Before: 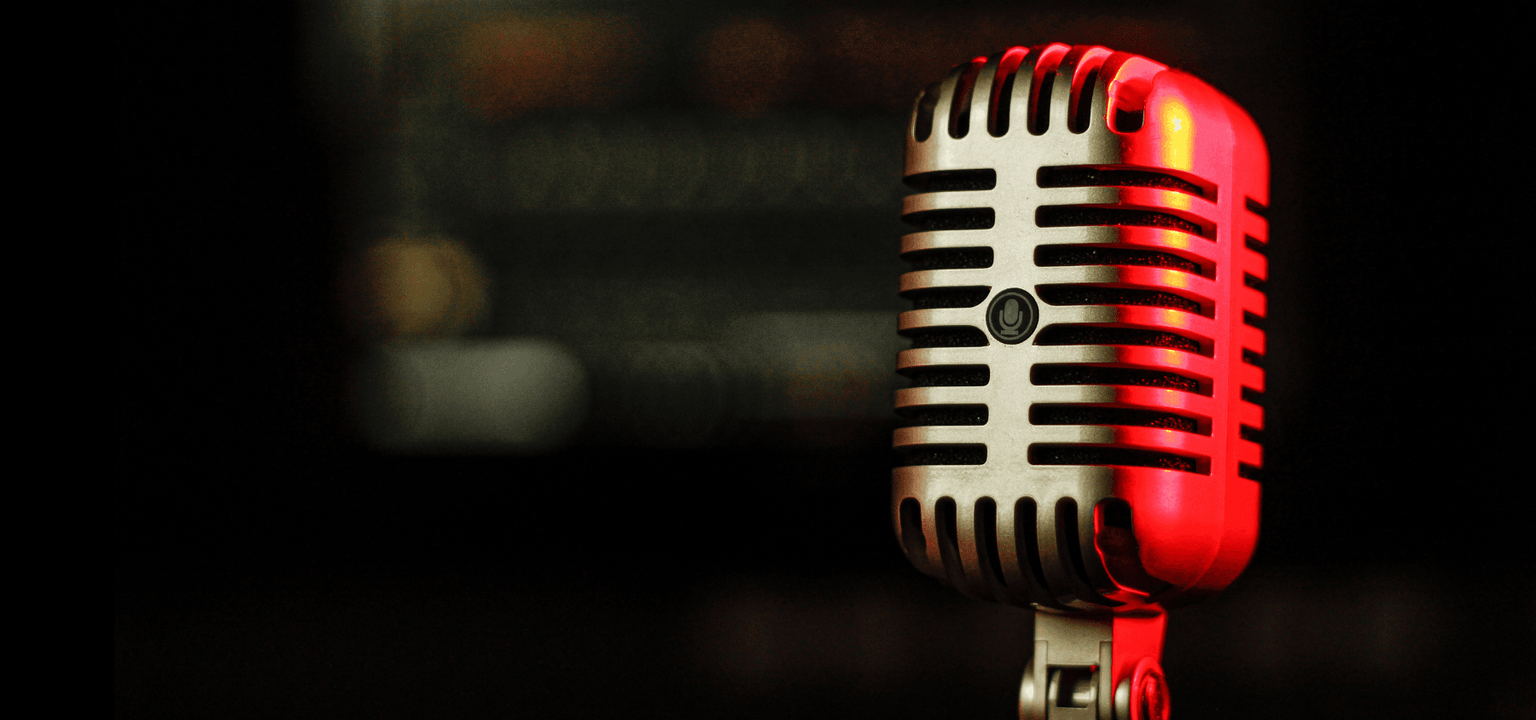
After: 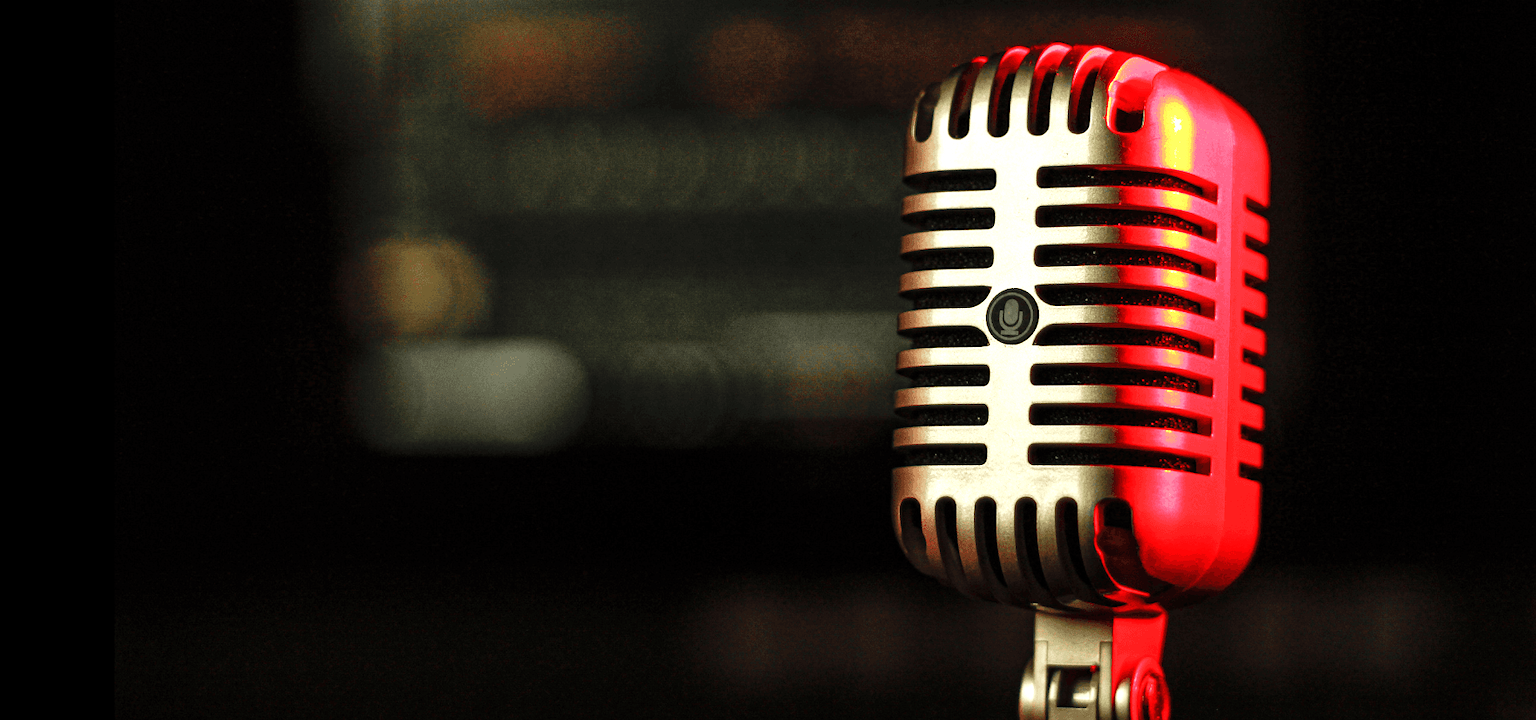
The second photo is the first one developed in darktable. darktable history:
exposure: exposure 0.775 EV, compensate exposure bias true, compensate highlight preservation false
